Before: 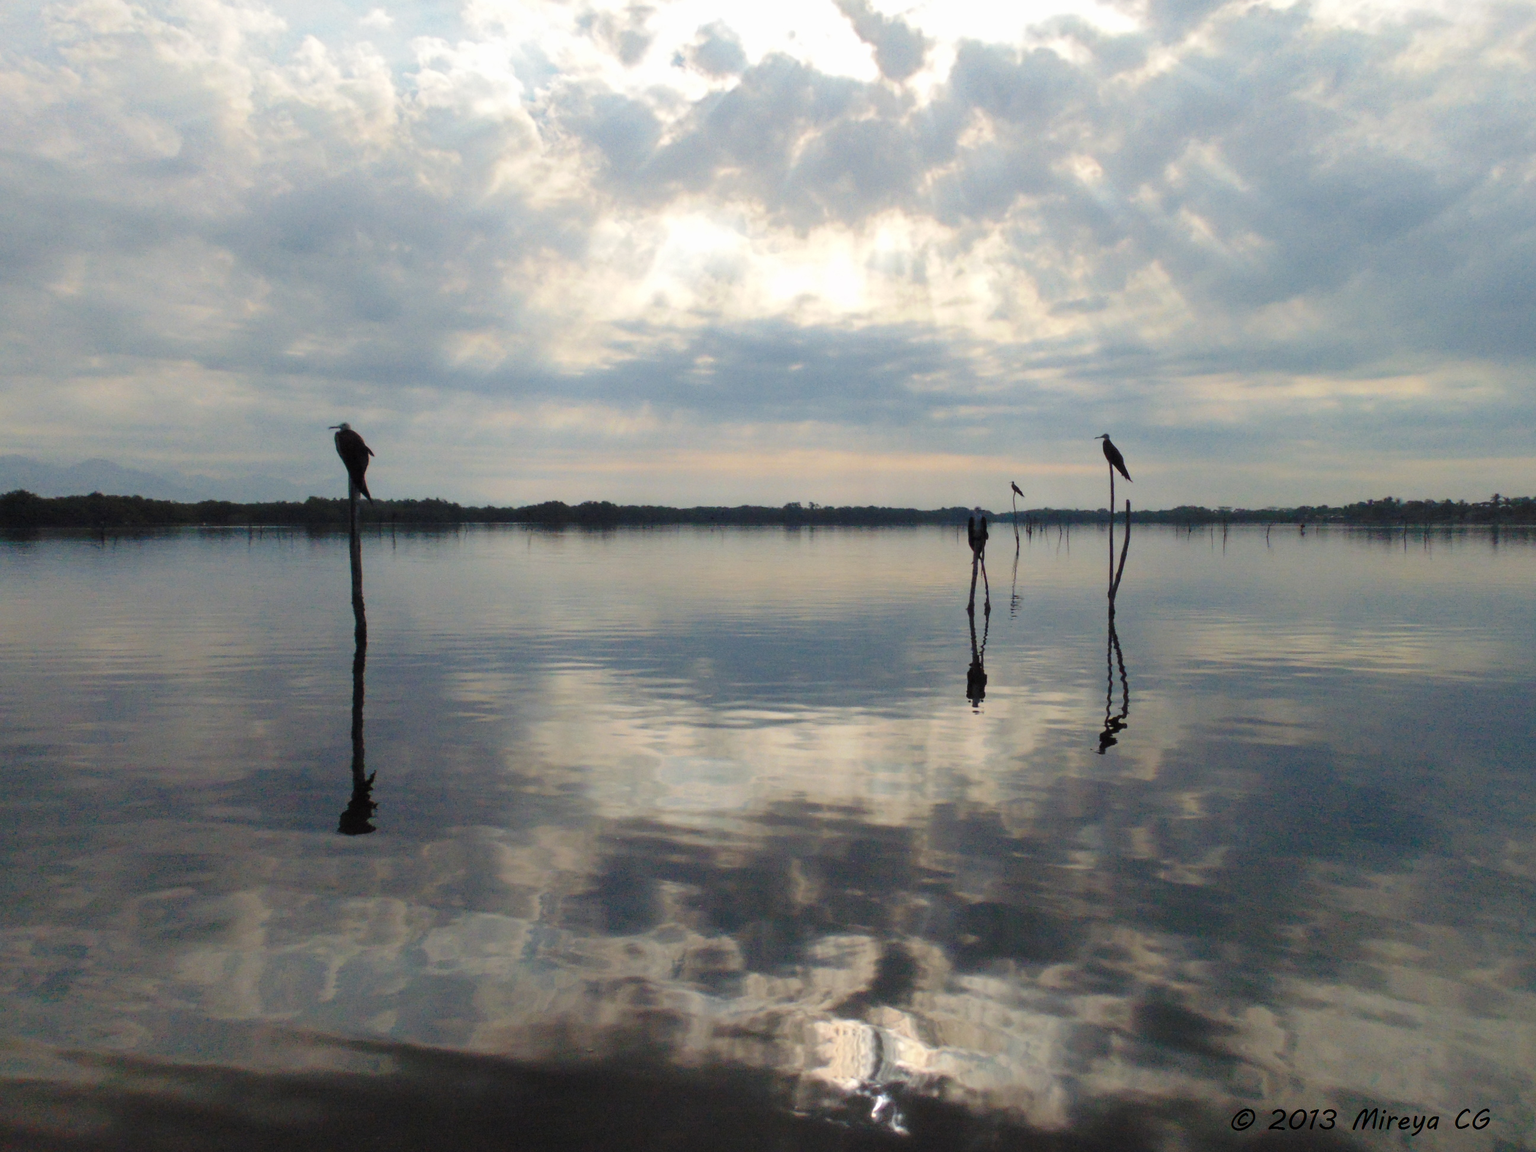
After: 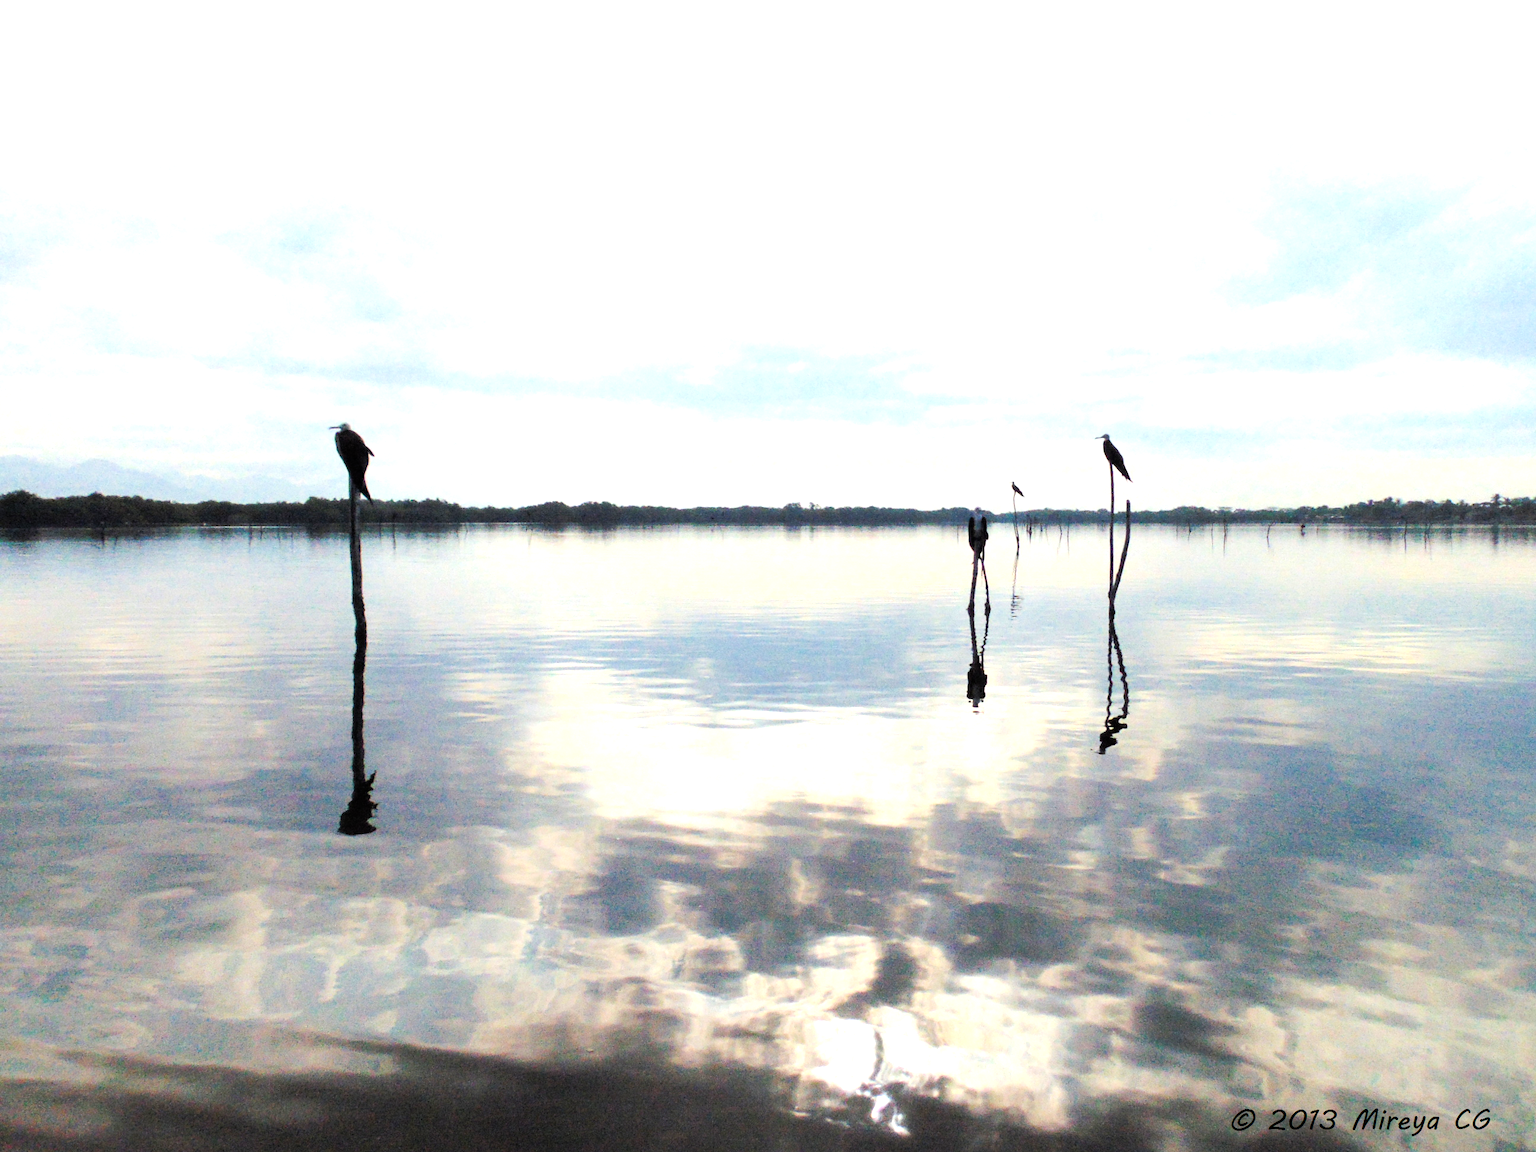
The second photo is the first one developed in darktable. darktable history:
filmic rgb: black relative exposure -7.65 EV, white relative exposure 4.56 EV, hardness 3.61
levels: levels [0, 0.374, 0.749]
exposure: black level correction 0.001, exposure 0.955 EV, compensate exposure bias true, compensate highlight preservation false
tone equalizer: on, module defaults
